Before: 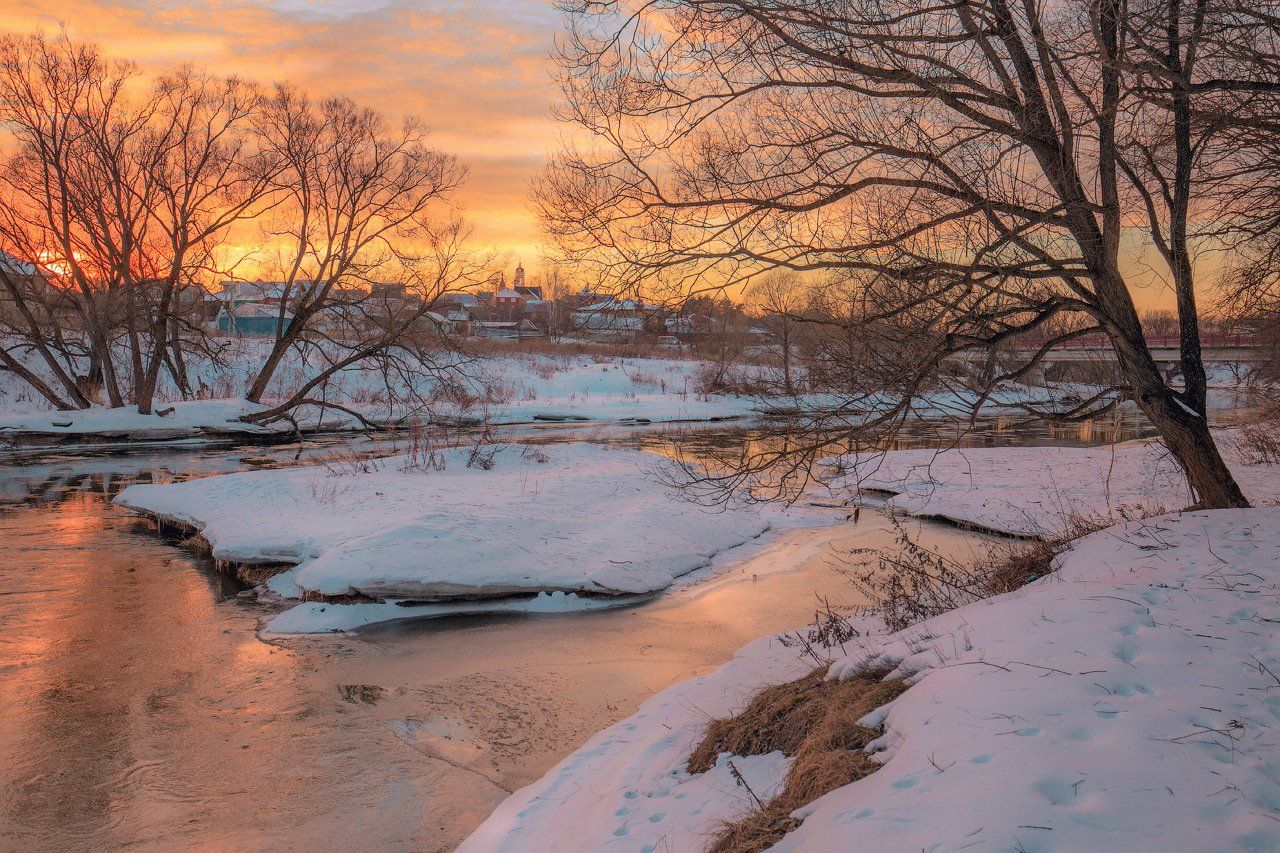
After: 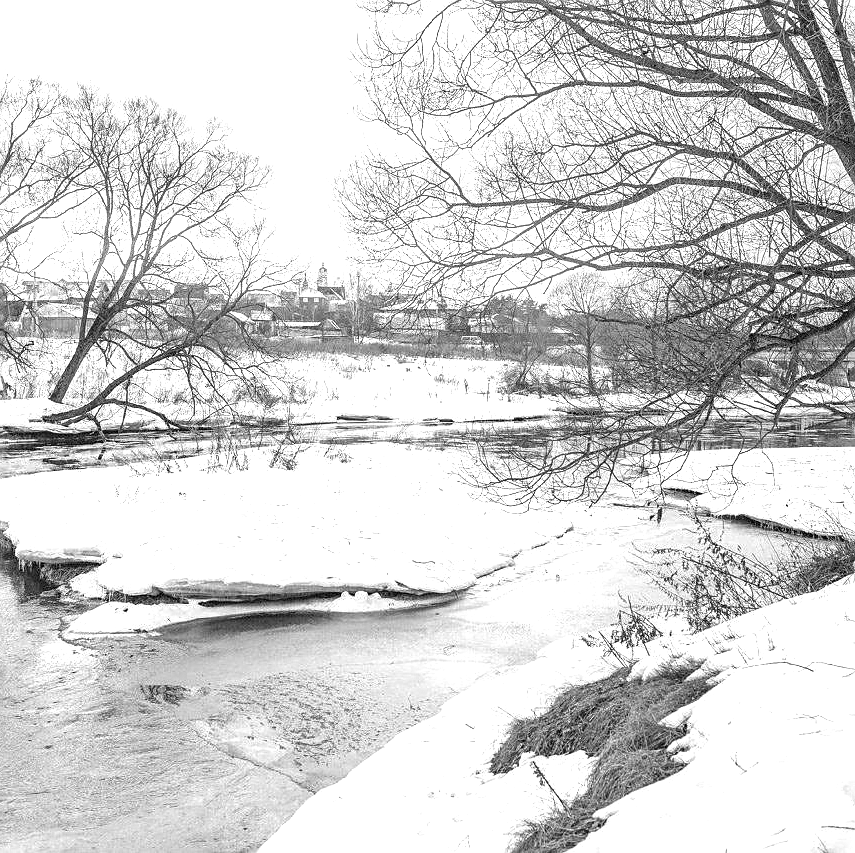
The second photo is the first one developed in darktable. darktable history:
color calibration: gray › normalize channels true, illuminant as shot in camera, x 0.358, y 0.373, temperature 4628.91 K, gamut compression 0.014
color zones: curves: ch0 [(0, 0.613) (0.01, 0.613) (0.245, 0.448) (0.498, 0.529) (0.642, 0.665) (0.879, 0.777) (0.99, 0.613)]; ch1 [(0, 0) (0.143, 0) (0.286, 0) (0.429, 0) (0.571, 0) (0.714, 0) (0.857, 0)]
sharpen: on, module defaults
local contrast: detail 109%
exposure: black level correction 0, exposure 1.508 EV, compensate exposure bias true, compensate highlight preservation false
crop: left 15.417%, right 17.731%
